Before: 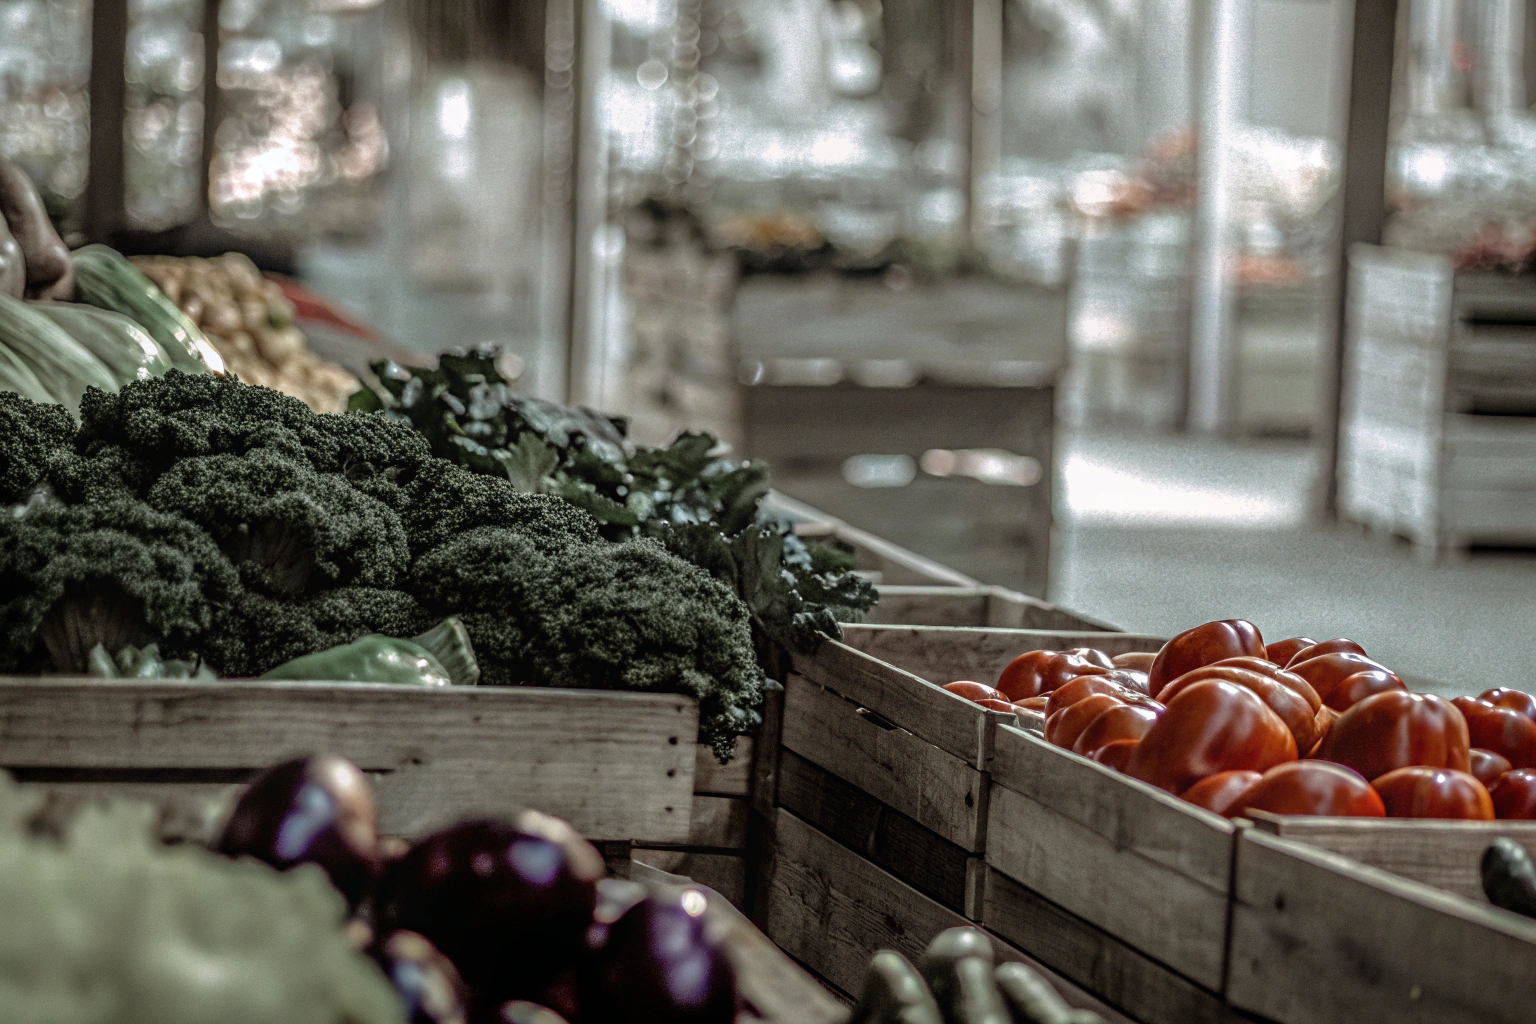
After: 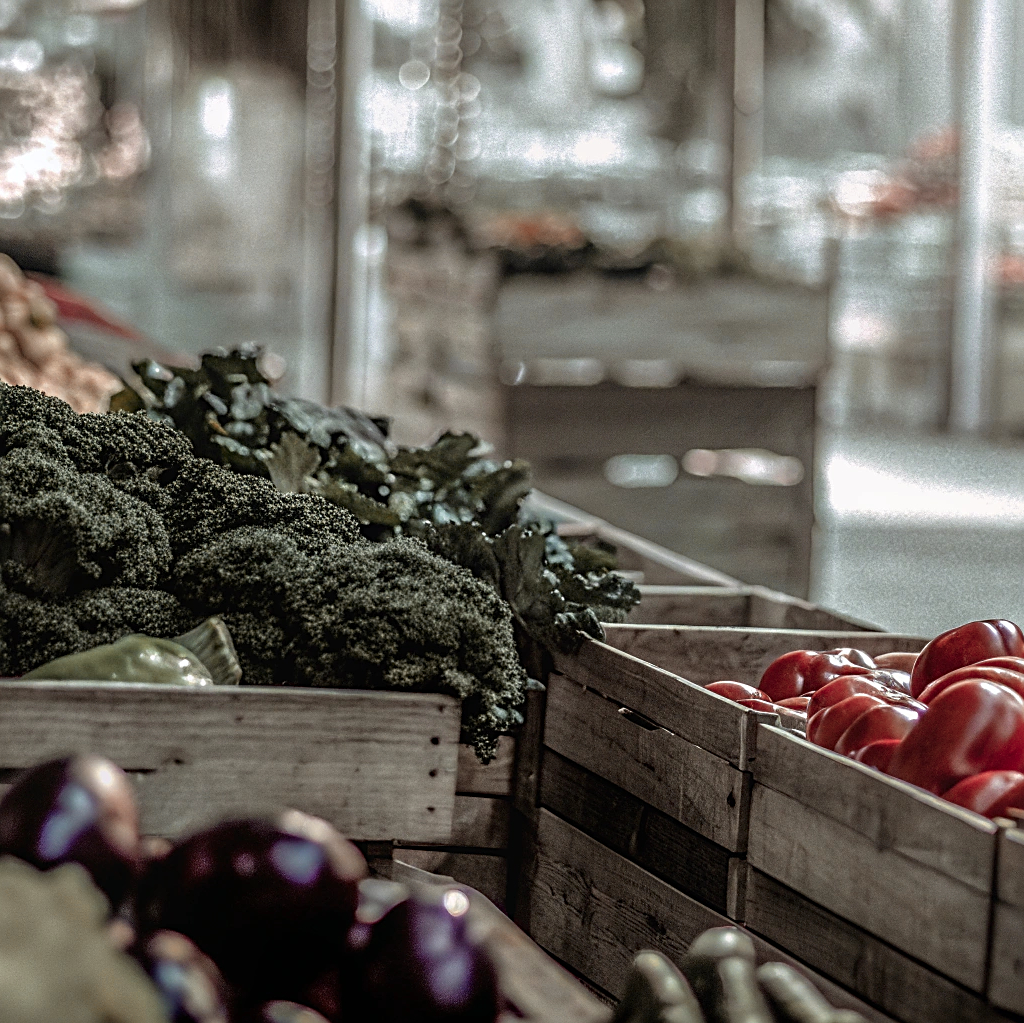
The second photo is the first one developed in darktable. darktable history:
sharpen: on, module defaults
color zones: curves: ch2 [(0, 0.488) (0.143, 0.417) (0.286, 0.212) (0.429, 0.179) (0.571, 0.154) (0.714, 0.415) (0.857, 0.495) (1, 0.488)]
crop and rotate: left 15.546%, right 17.787%
